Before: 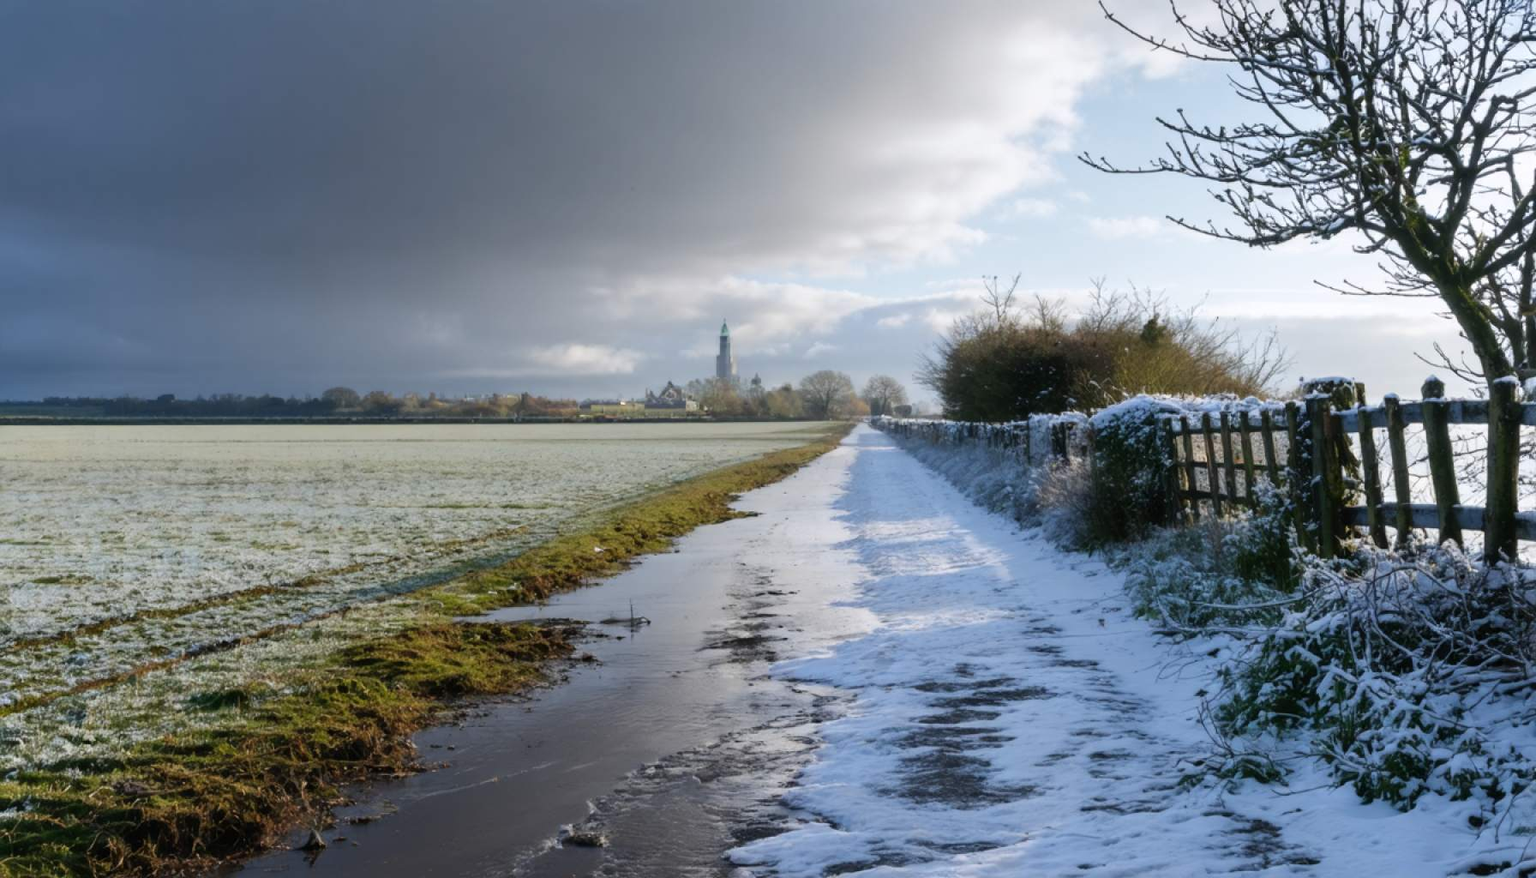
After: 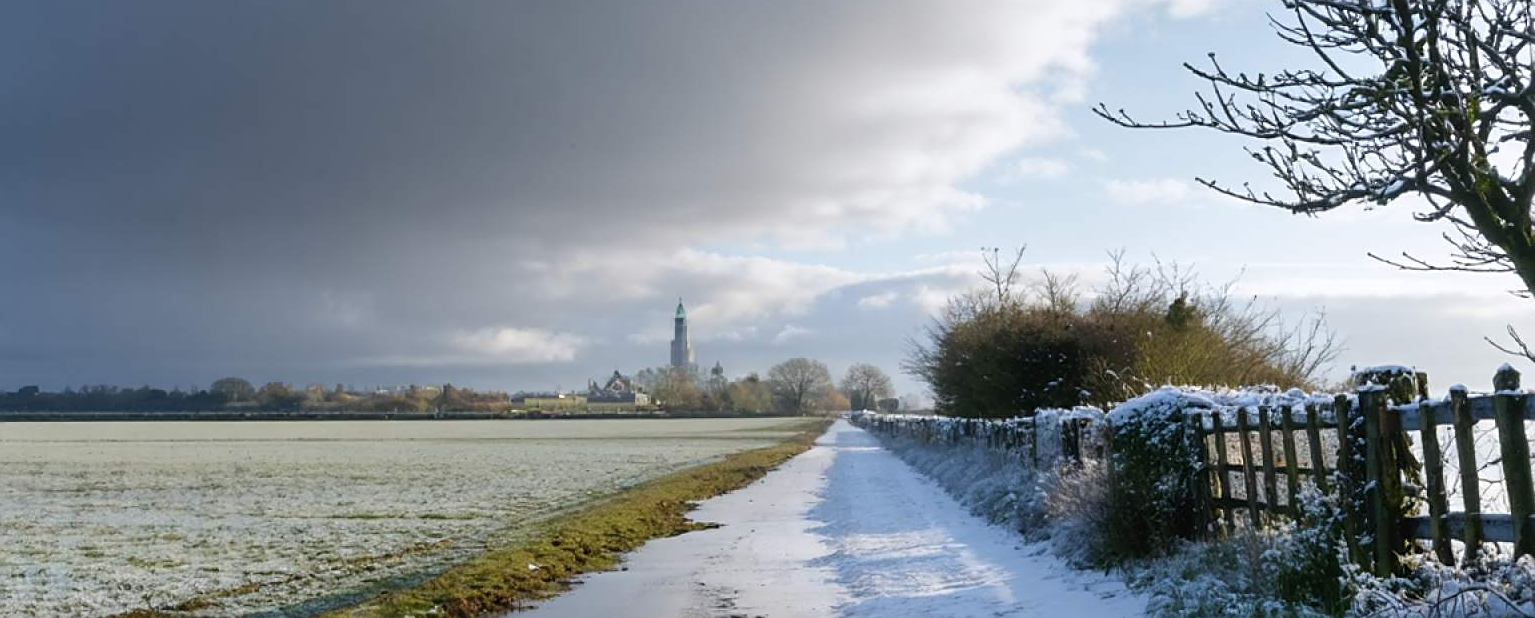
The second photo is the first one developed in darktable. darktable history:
crop and rotate: left 9.234%, top 7.257%, right 5.053%, bottom 32.336%
sharpen: on, module defaults
